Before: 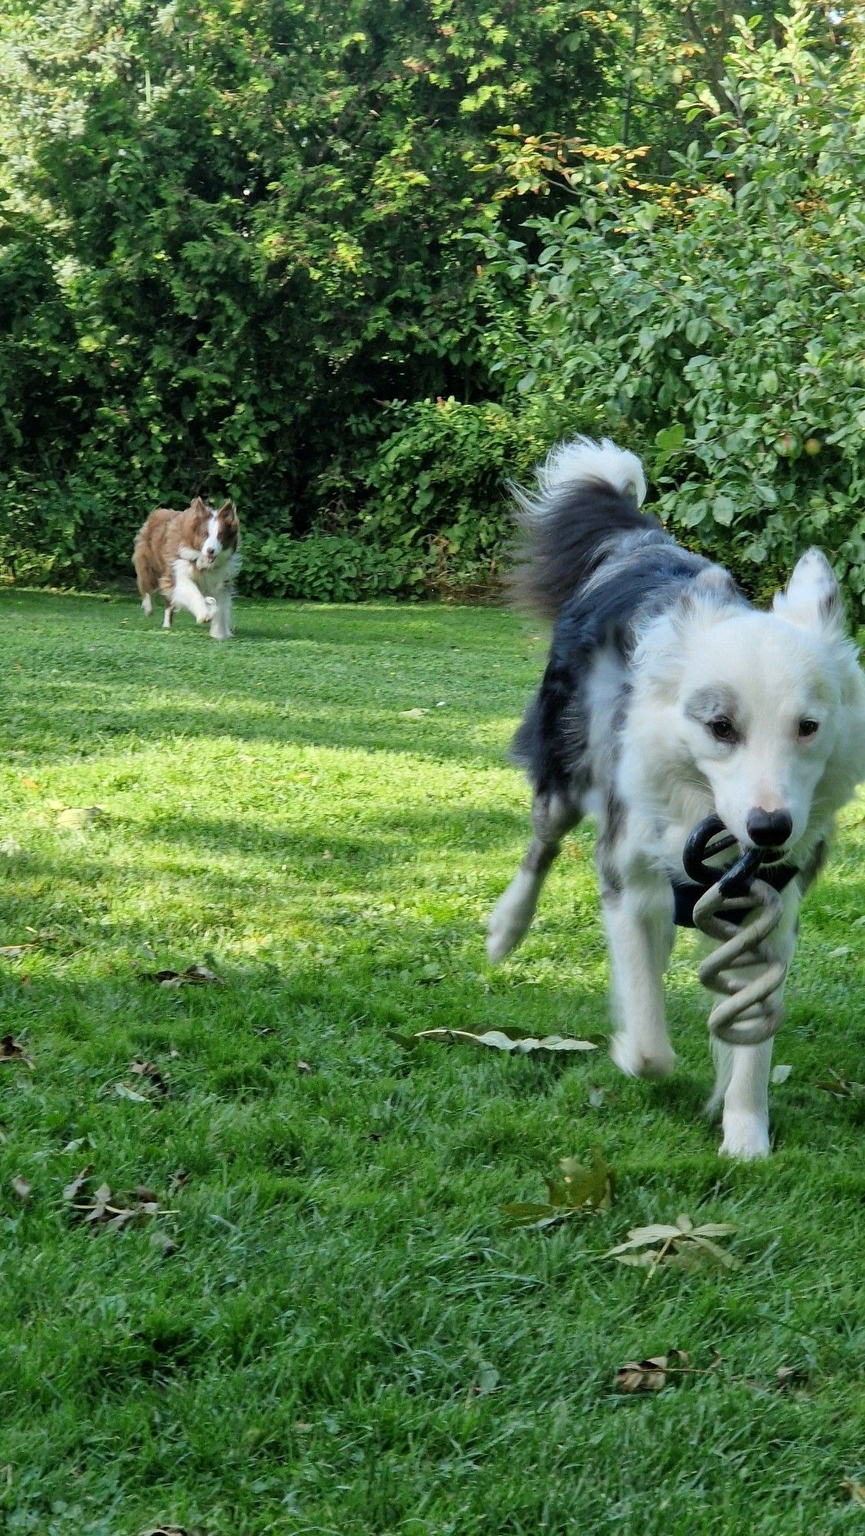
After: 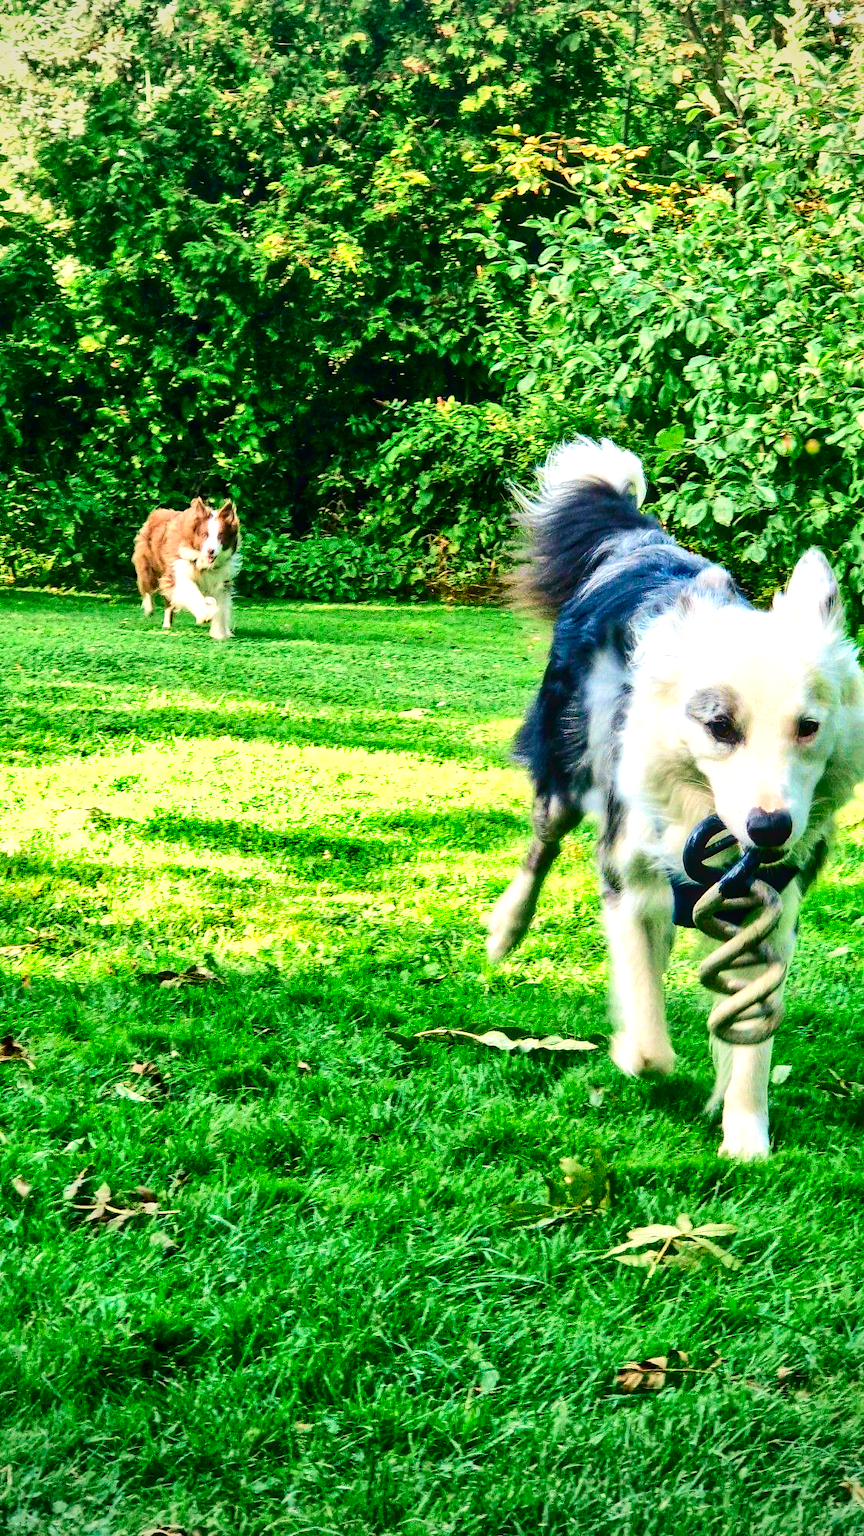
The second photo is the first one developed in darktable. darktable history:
local contrast: on, module defaults
contrast brightness saturation: contrast 0.119, brightness -0.124, saturation 0.2
shadows and highlights: soften with gaussian
tone curve: curves: ch0 [(0, 0) (0.051, 0.03) (0.096, 0.071) (0.251, 0.234) (0.461, 0.515) (0.605, 0.692) (0.761, 0.824) (0.881, 0.907) (1, 0.984)]; ch1 [(0, 0) (0.1, 0.038) (0.318, 0.243) (0.399, 0.351) (0.478, 0.469) (0.499, 0.499) (0.534, 0.541) (0.567, 0.592) (0.601, 0.629) (0.666, 0.7) (1, 1)]; ch2 [(0, 0) (0.453, 0.45) (0.479, 0.483) (0.504, 0.499) (0.52, 0.519) (0.541, 0.559) (0.601, 0.622) (0.824, 0.815) (1, 1)], color space Lab, independent channels, preserve colors none
color balance rgb: highlights gain › chroma 3.781%, highlights gain › hue 59.69°, linear chroma grading › global chroma 0.458%, perceptual saturation grading › global saturation 27.207%, perceptual saturation grading › highlights -27.701%, perceptual saturation grading › mid-tones 15.277%, perceptual saturation grading › shadows 33.922%
velvia: on, module defaults
exposure: exposure 1.157 EV, compensate exposure bias true, compensate highlight preservation false
vignetting: fall-off radius 61.05%
